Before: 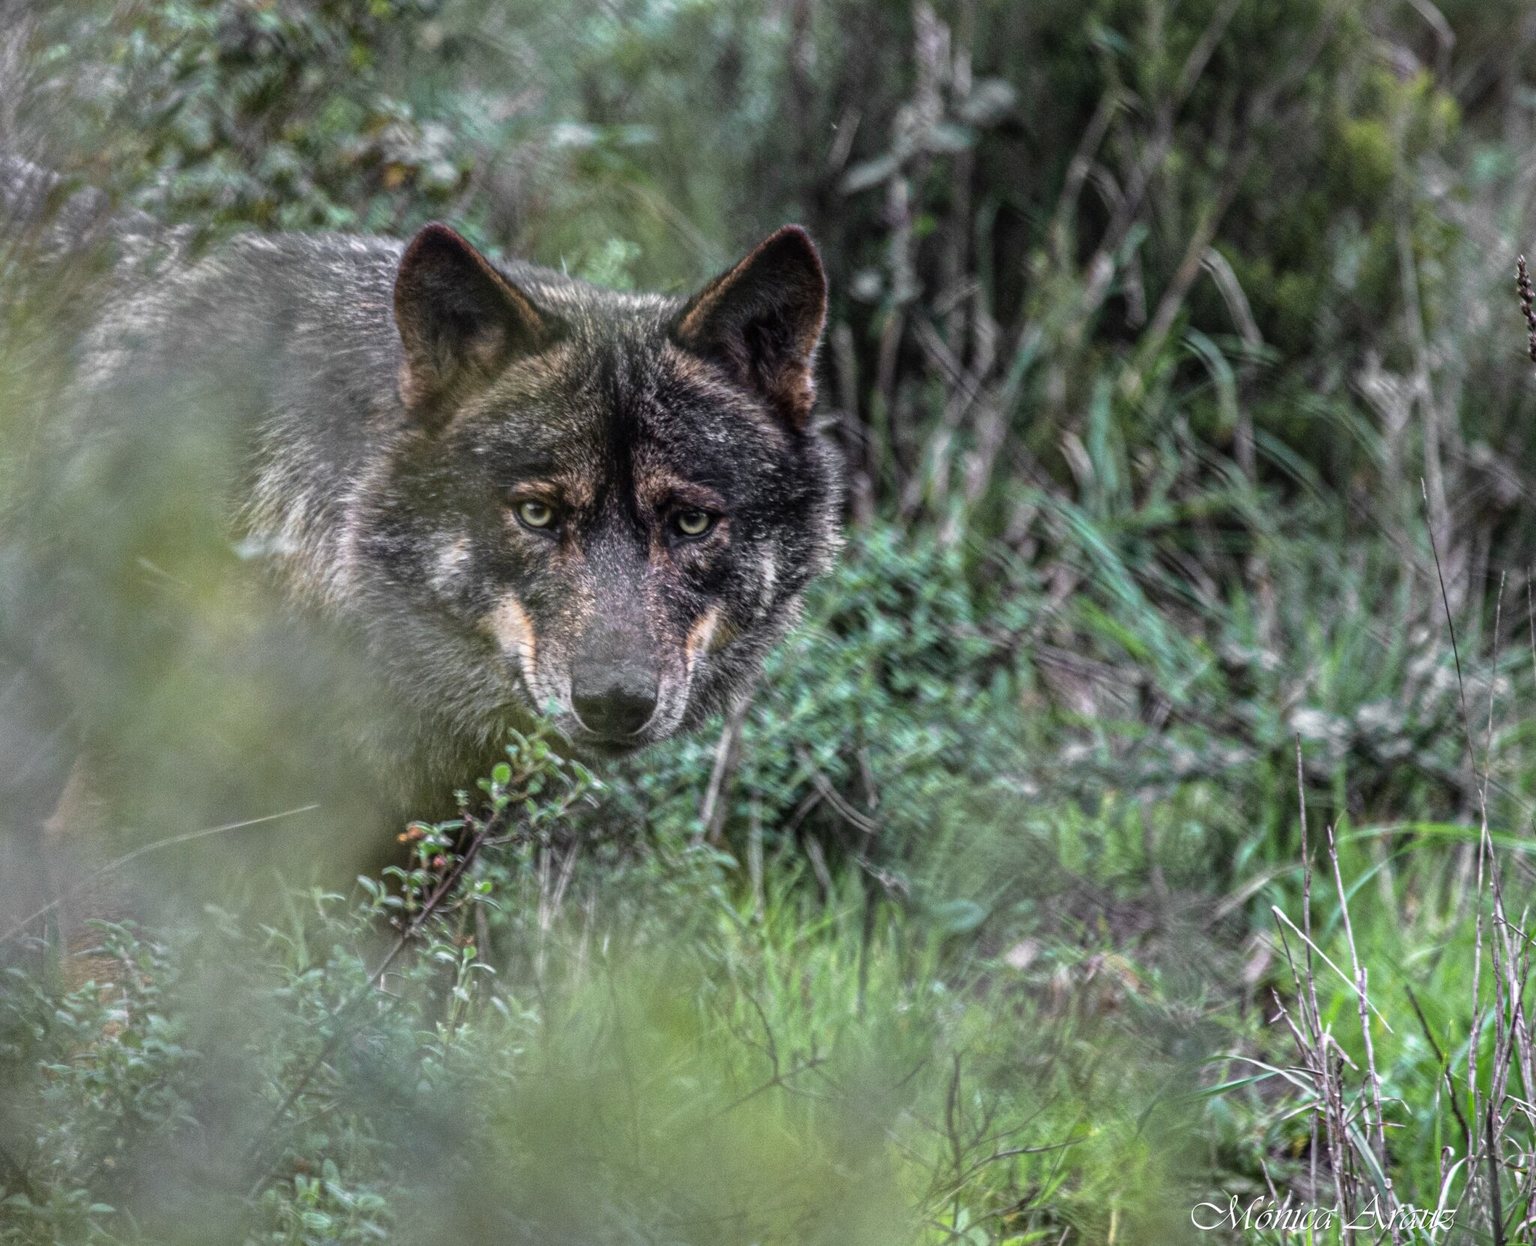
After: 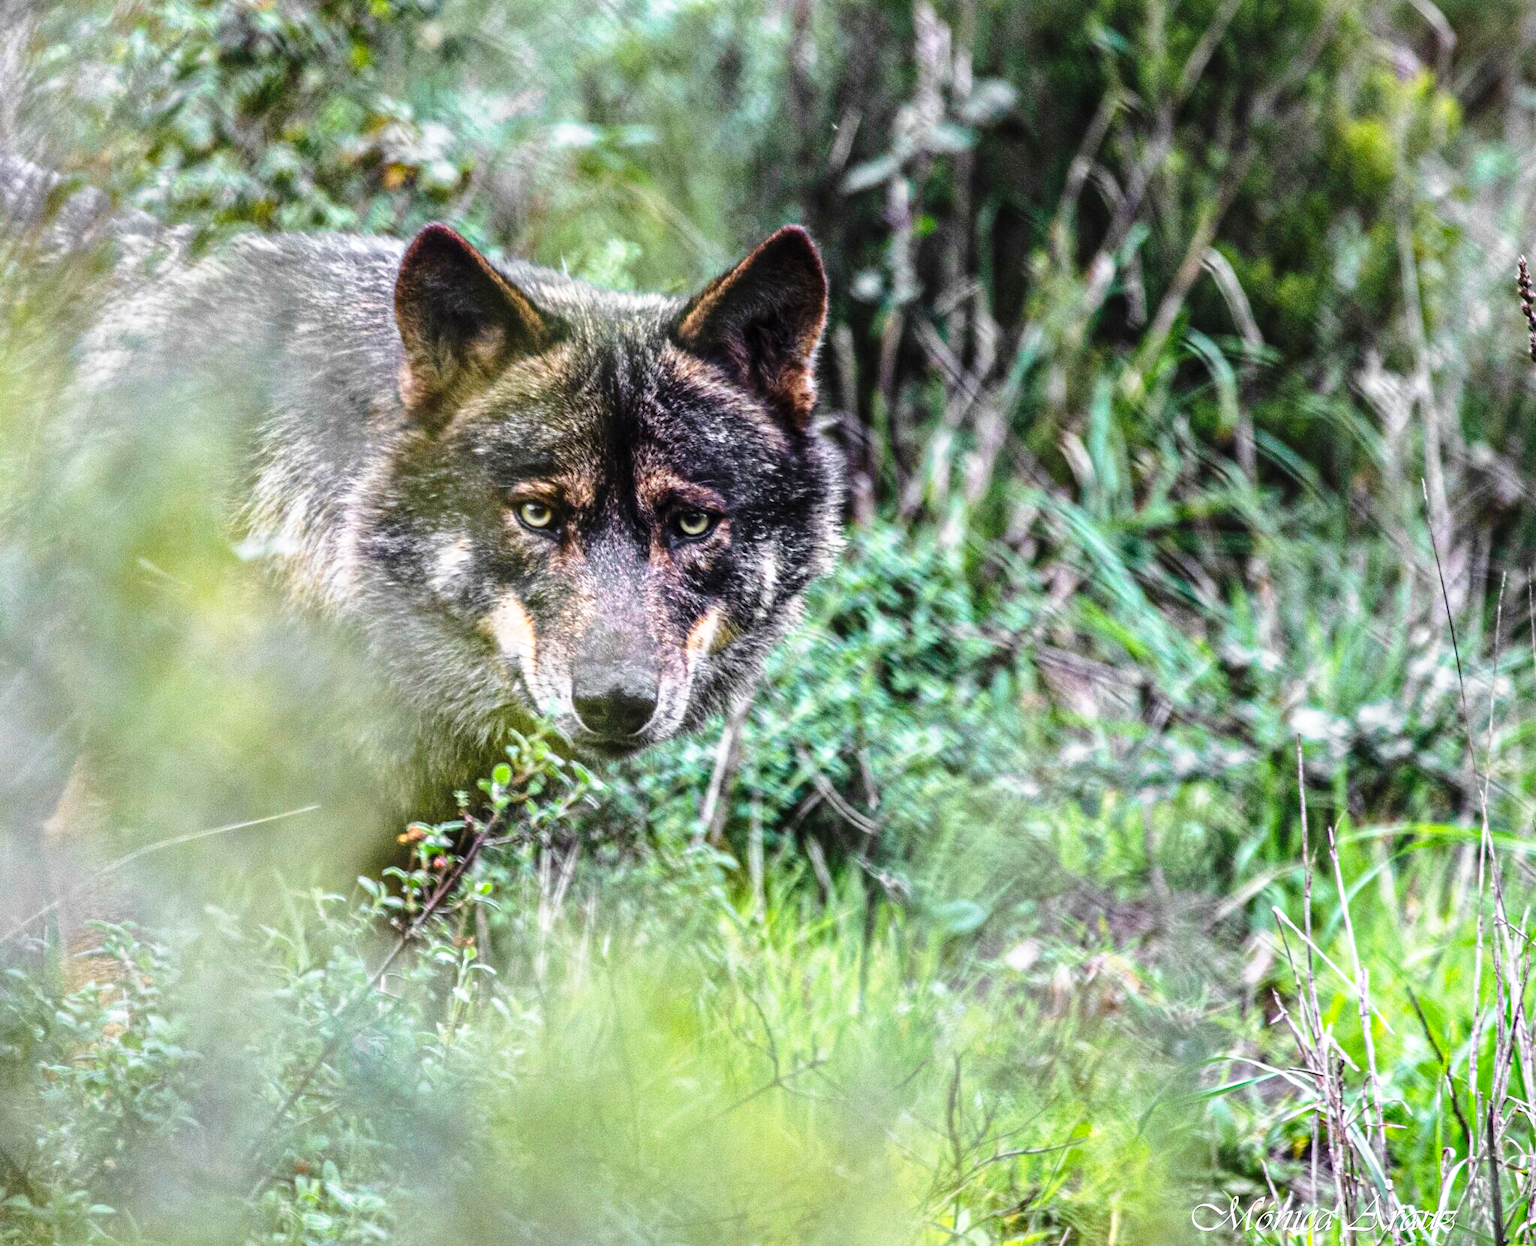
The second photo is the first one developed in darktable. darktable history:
color balance rgb: perceptual saturation grading › global saturation 20%, global vibrance 20%
base curve: curves: ch0 [(0, 0) (0.026, 0.03) (0.109, 0.232) (0.351, 0.748) (0.669, 0.968) (1, 1)], preserve colors none
levels: levels [0, 0.498, 0.996]
